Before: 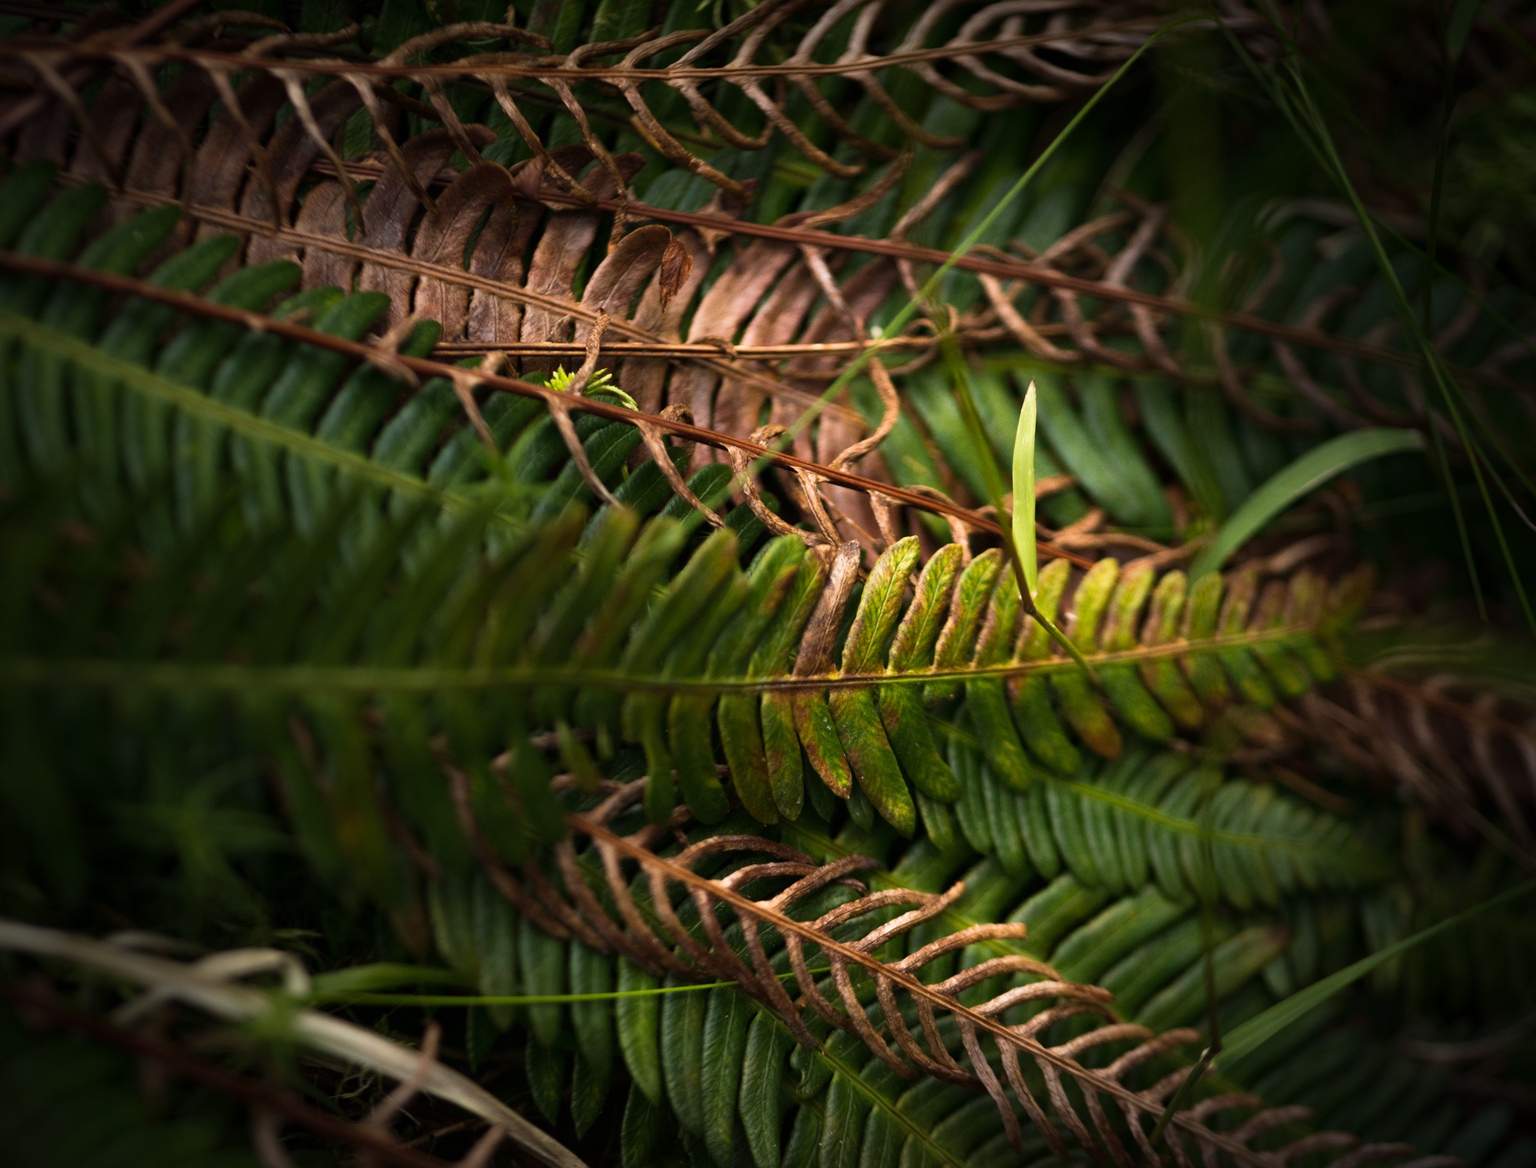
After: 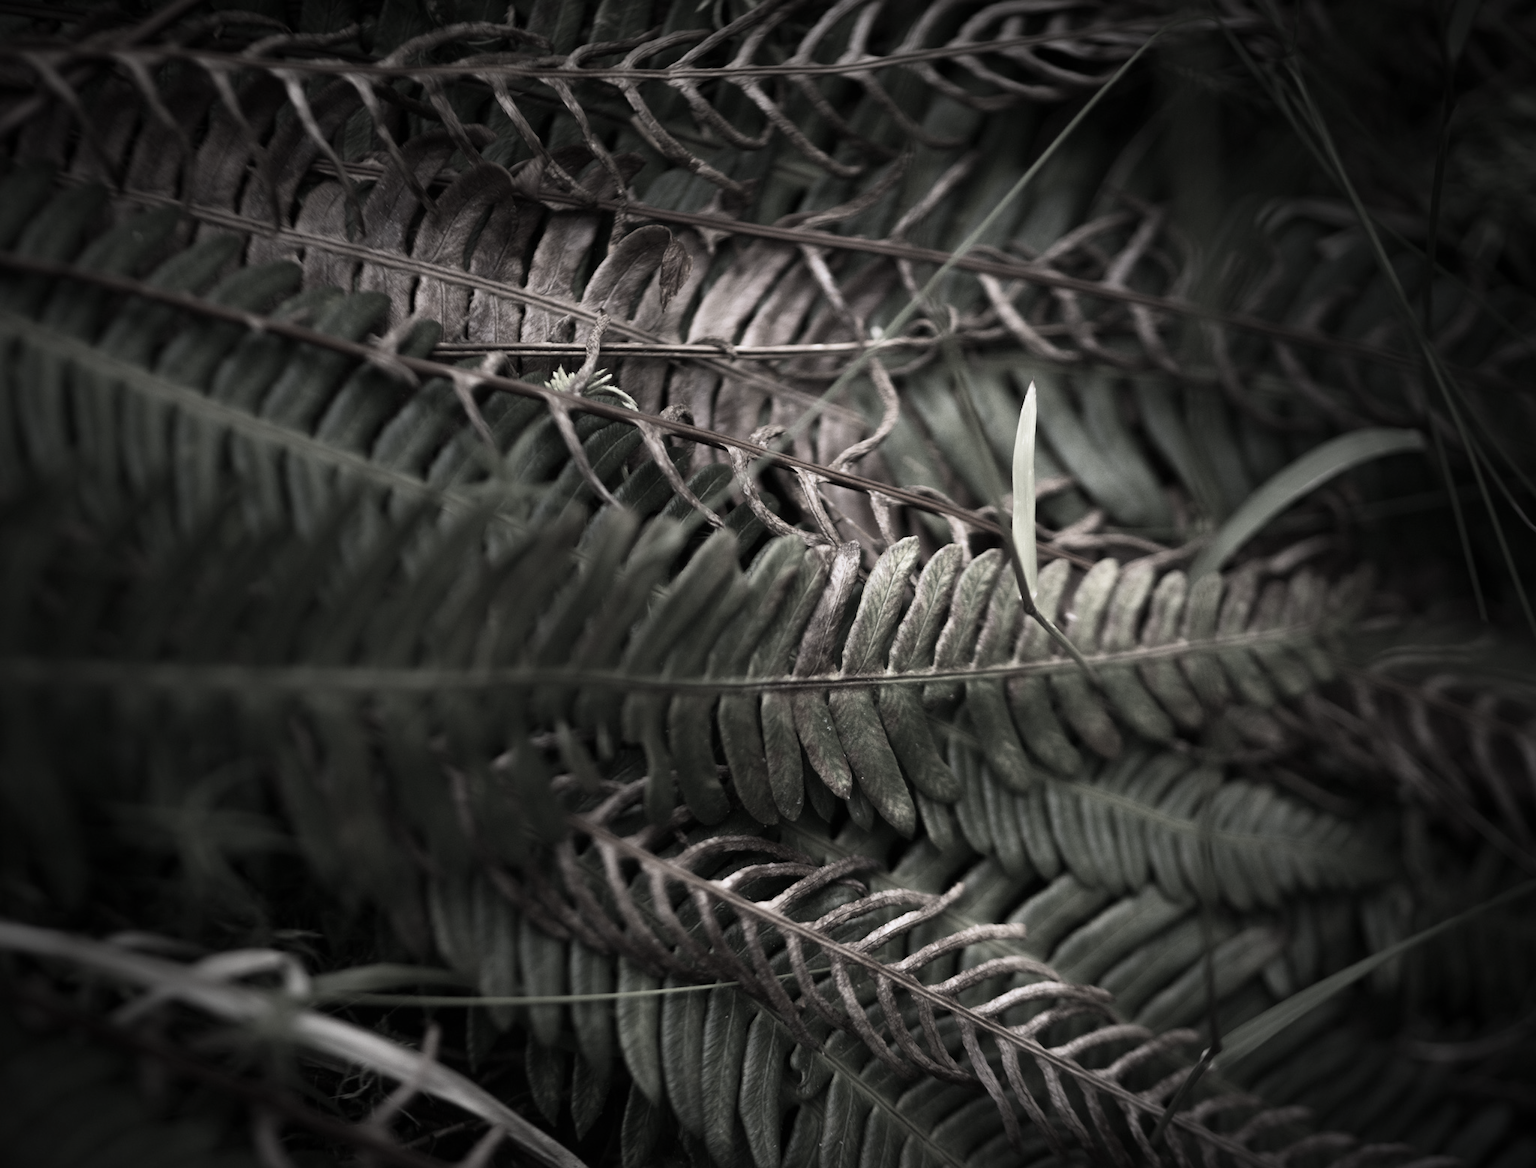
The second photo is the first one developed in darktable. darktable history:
color correction: highlights b* 0.013, saturation 0.219
color zones: curves: ch0 [(0, 0.559) (0.153, 0.551) (0.229, 0.5) (0.429, 0.5) (0.571, 0.5) (0.714, 0.5) (0.857, 0.5) (1, 0.559)]; ch1 [(0, 0.417) (0.112, 0.336) (0.213, 0.26) (0.429, 0.34) (0.571, 0.35) (0.683, 0.331) (0.857, 0.344) (1, 0.417)]
color calibration: gray › normalize channels true, illuminant custom, x 0.367, y 0.392, temperature 4438.01 K, gamut compression 0.002
